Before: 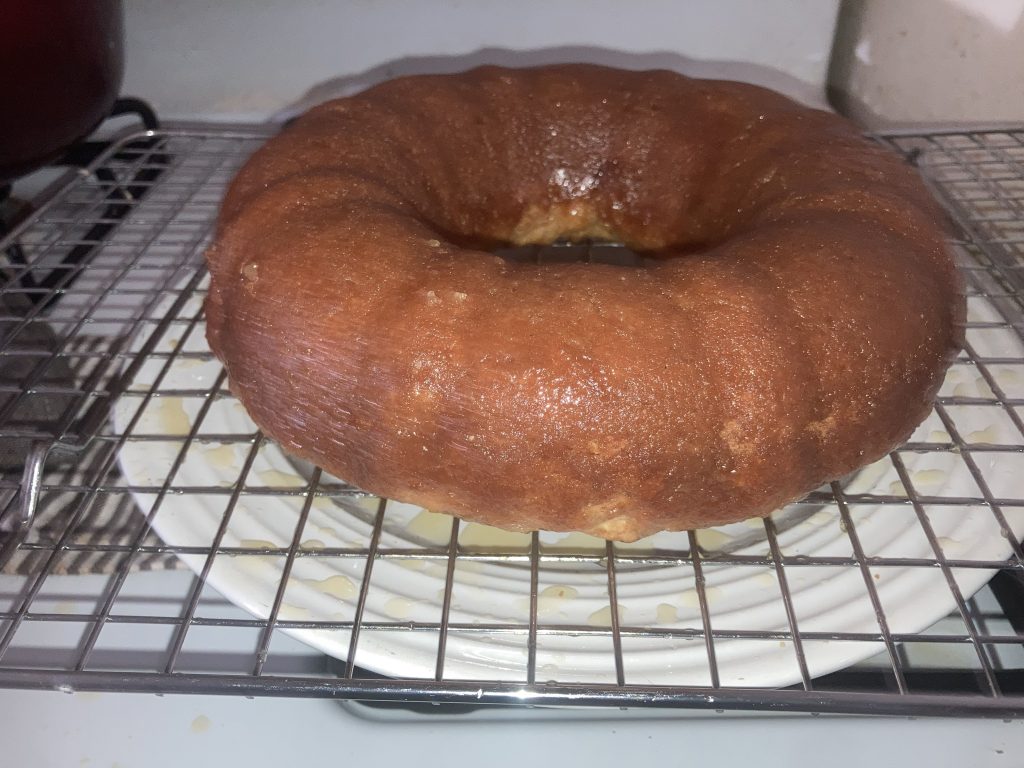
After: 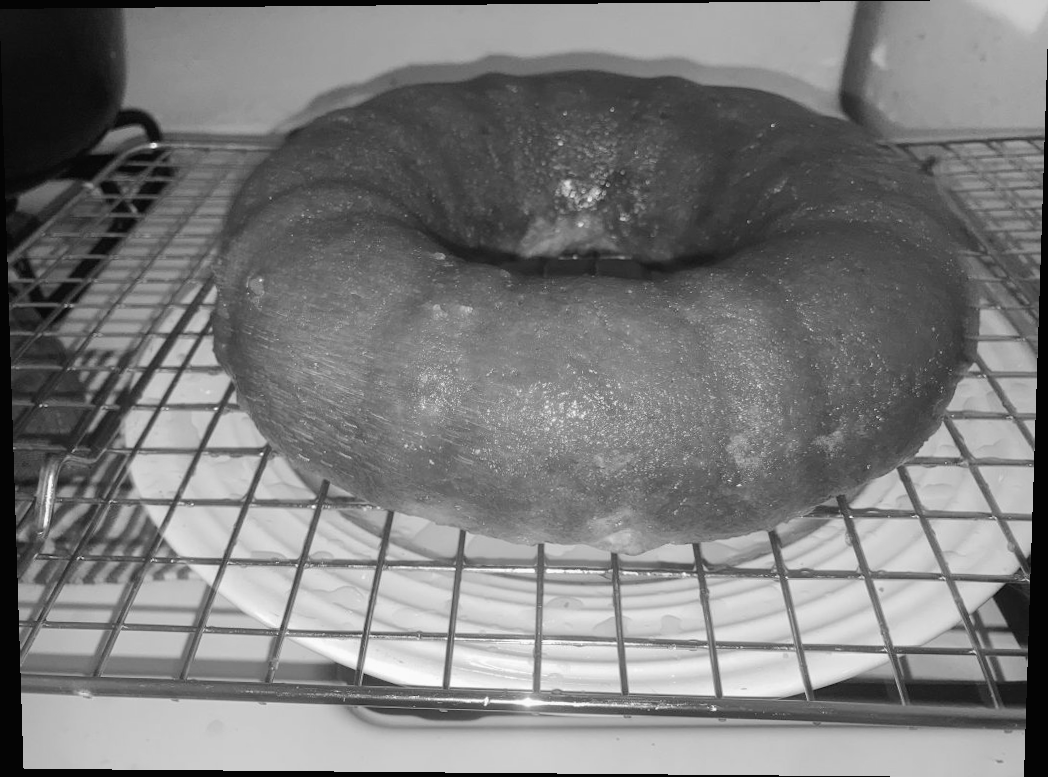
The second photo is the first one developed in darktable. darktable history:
monochrome: on, module defaults
rotate and perspective: lens shift (vertical) 0.048, lens shift (horizontal) -0.024, automatic cropping off
tone curve: curves: ch0 [(0, 0.012) (0.036, 0.035) (0.274, 0.288) (0.504, 0.536) (0.844, 0.84) (1, 0.983)]; ch1 [(0, 0) (0.389, 0.403) (0.462, 0.486) (0.499, 0.498) (0.511, 0.502) (0.536, 0.547) (0.567, 0.588) (0.626, 0.645) (0.749, 0.781) (1, 1)]; ch2 [(0, 0) (0.457, 0.486) (0.5, 0.5) (0.56, 0.551) (0.615, 0.607) (0.704, 0.732) (1, 1)], color space Lab, independent channels, preserve colors none
